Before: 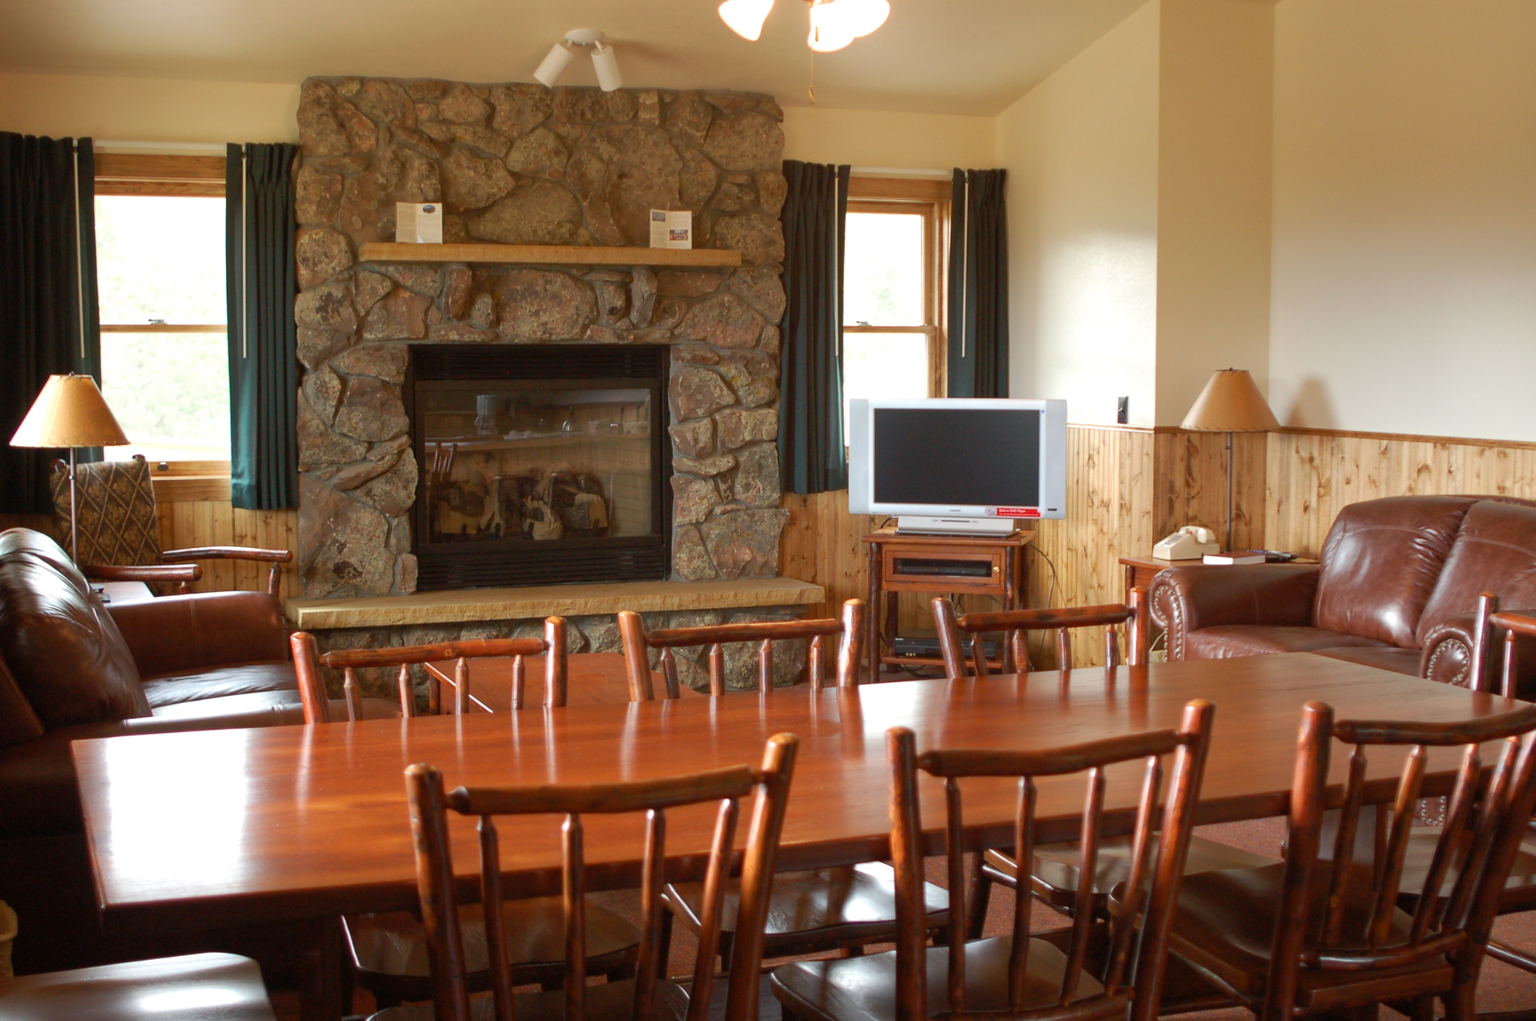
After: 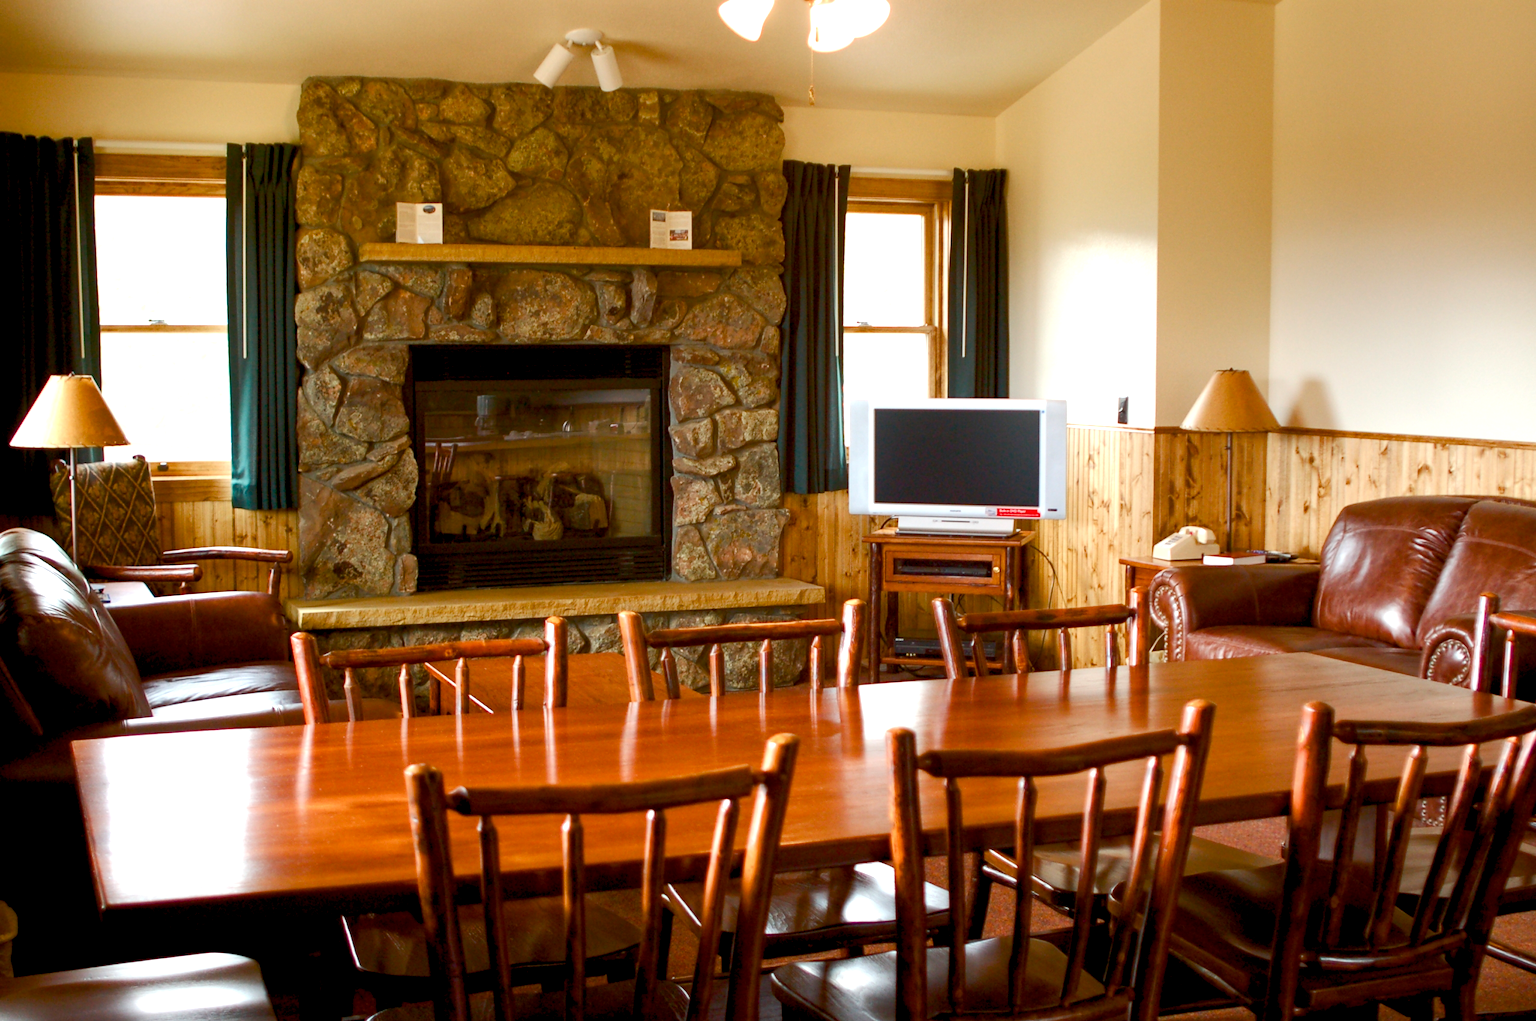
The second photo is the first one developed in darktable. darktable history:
tone equalizer: -8 EV -0.75 EV, -7 EV -0.7 EV, -6 EV -0.6 EV, -5 EV -0.4 EV, -3 EV 0.4 EV, -2 EV 0.6 EV, -1 EV 0.7 EV, +0 EV 0.75 EV, edges refinement/feathering 500, mask exposure compensation -1.57 EV, preserve details no
color balance rgb: global offset › luminance -0.5%, perceptual saturation grading › highlights -17.77%, perceptual saturation grading › mid-tones 33.1%, perceptual saturation grading › shadows 50.52%, perceptual brilliance grading › highlights 10.8%, perceptual brilliance grading › shadows -10.8%, global vibrance 24.22%, contrast -25%
local contrast: highlights 100%, shadows 100%, detail 120%, midtone range 0.2
